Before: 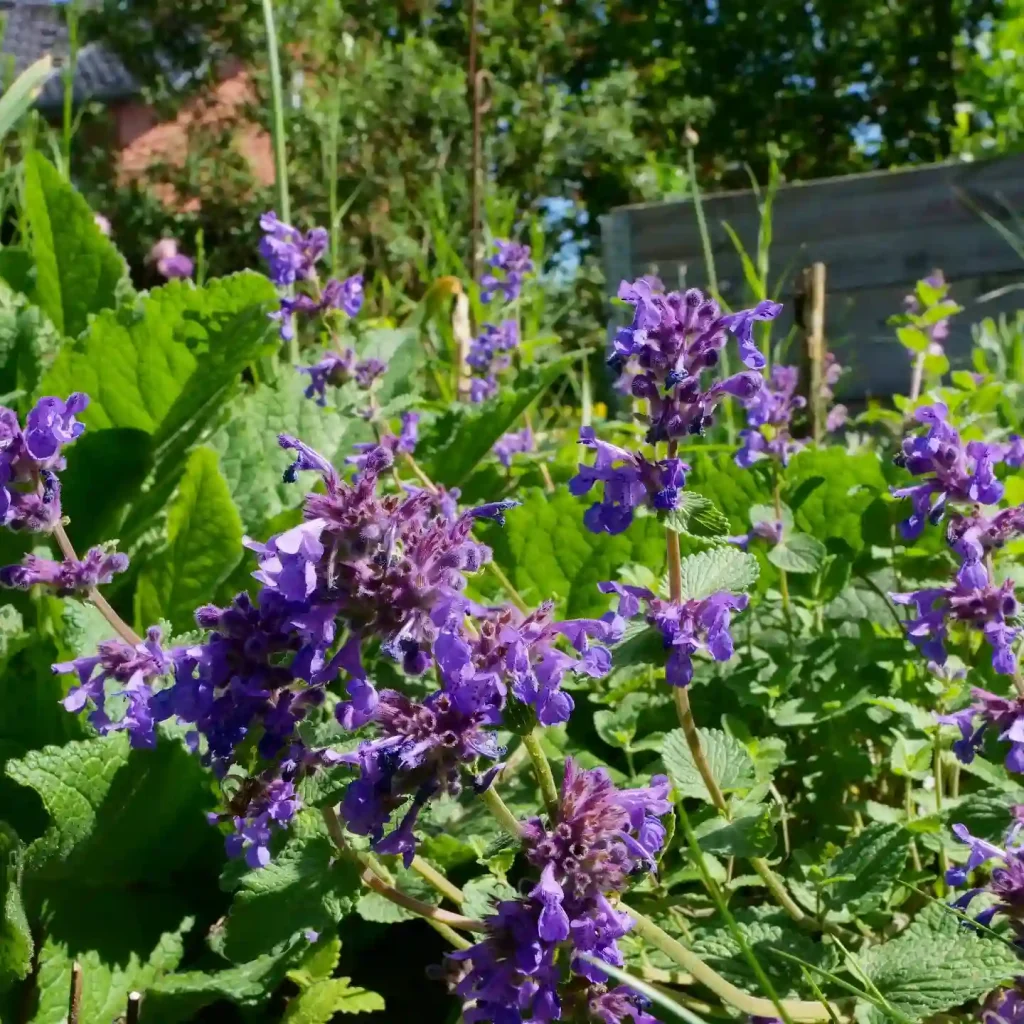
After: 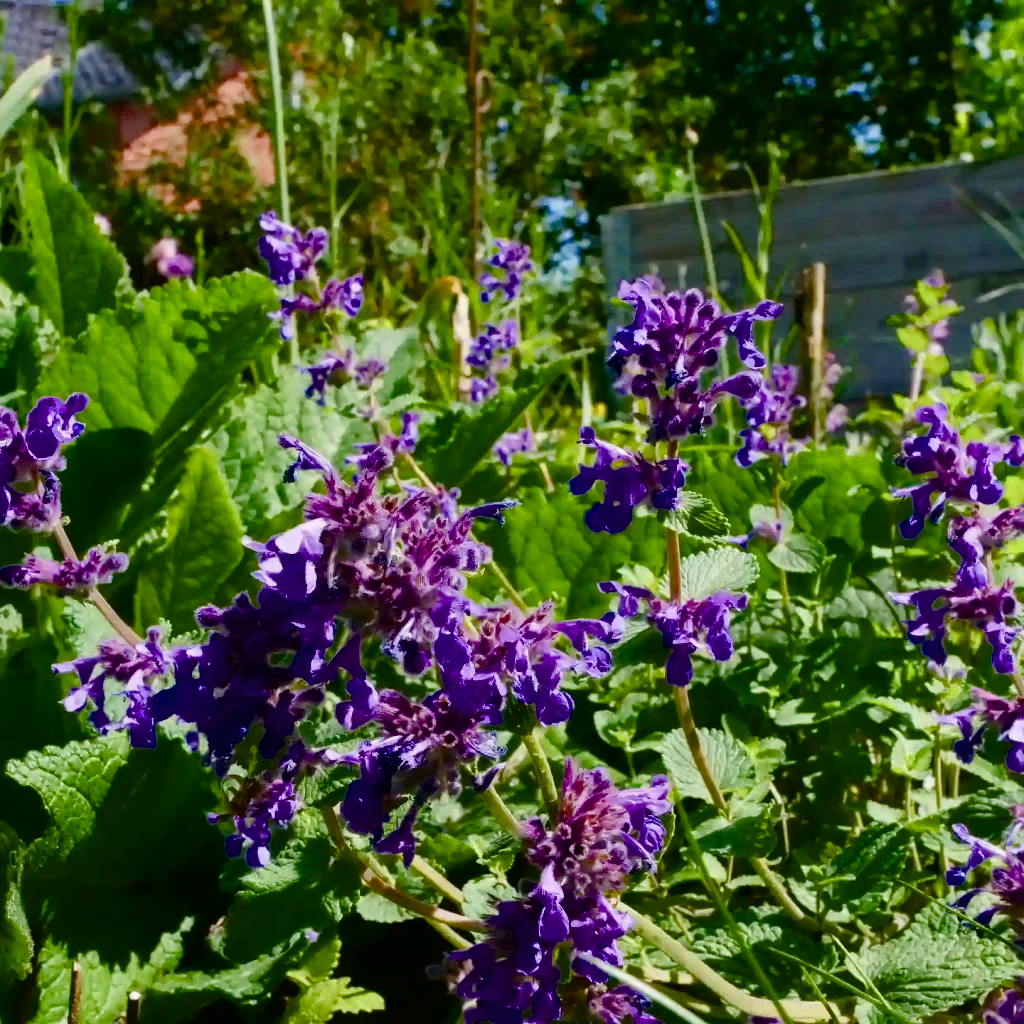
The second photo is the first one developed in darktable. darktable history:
color balance rgb: perceptual saturation grading › global saturation 0.997%, perceptual saturation grading › highlights -17.229%, perceptual saturation grading › mid-tones 33.824%, perceptual saturation grading › shadows 50.293%, perceptual brilliance grading › global brilliance 2.872%, perceptual brilliance grading › highlights -2.576%, perceptual brilliance grading › shadows 2.966%, global vibrance 6.85%, saturation formula JzAzBz (2021)
